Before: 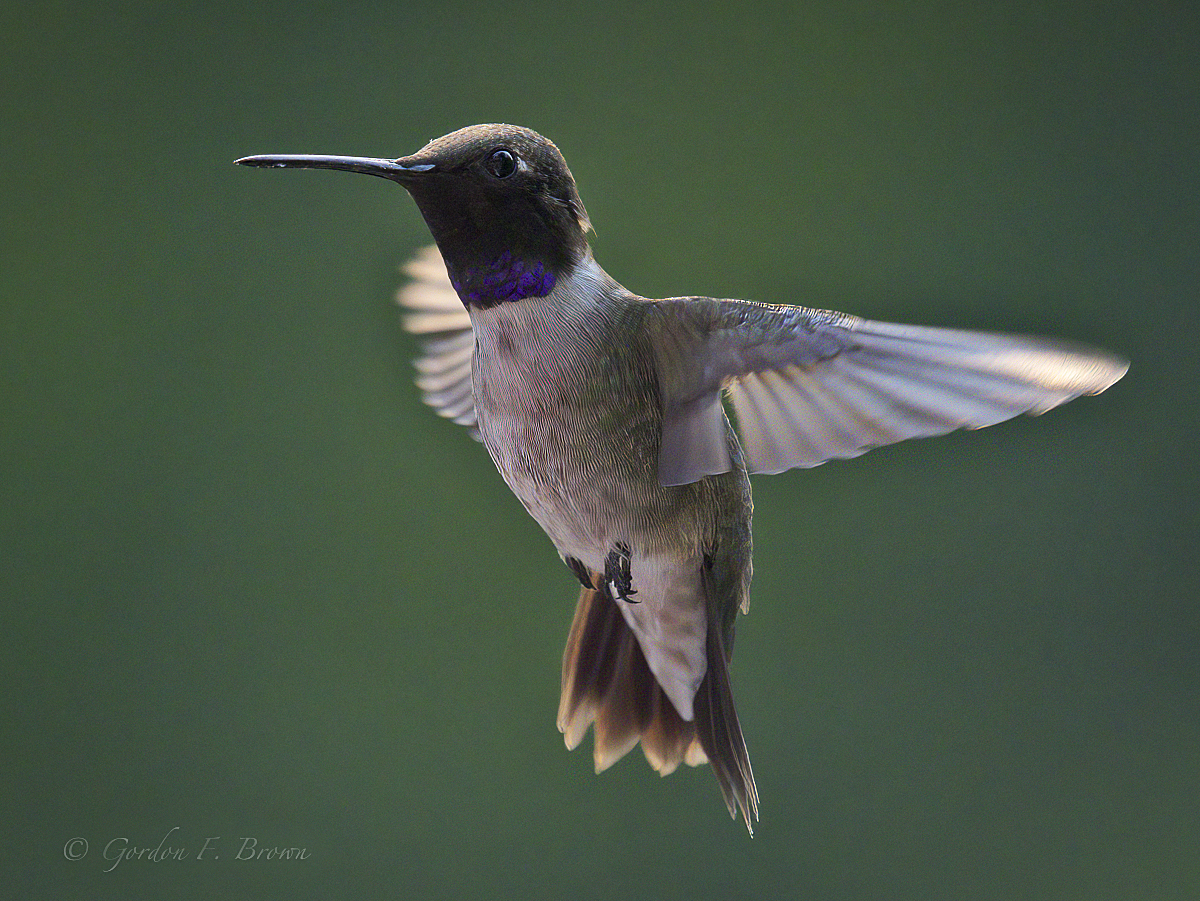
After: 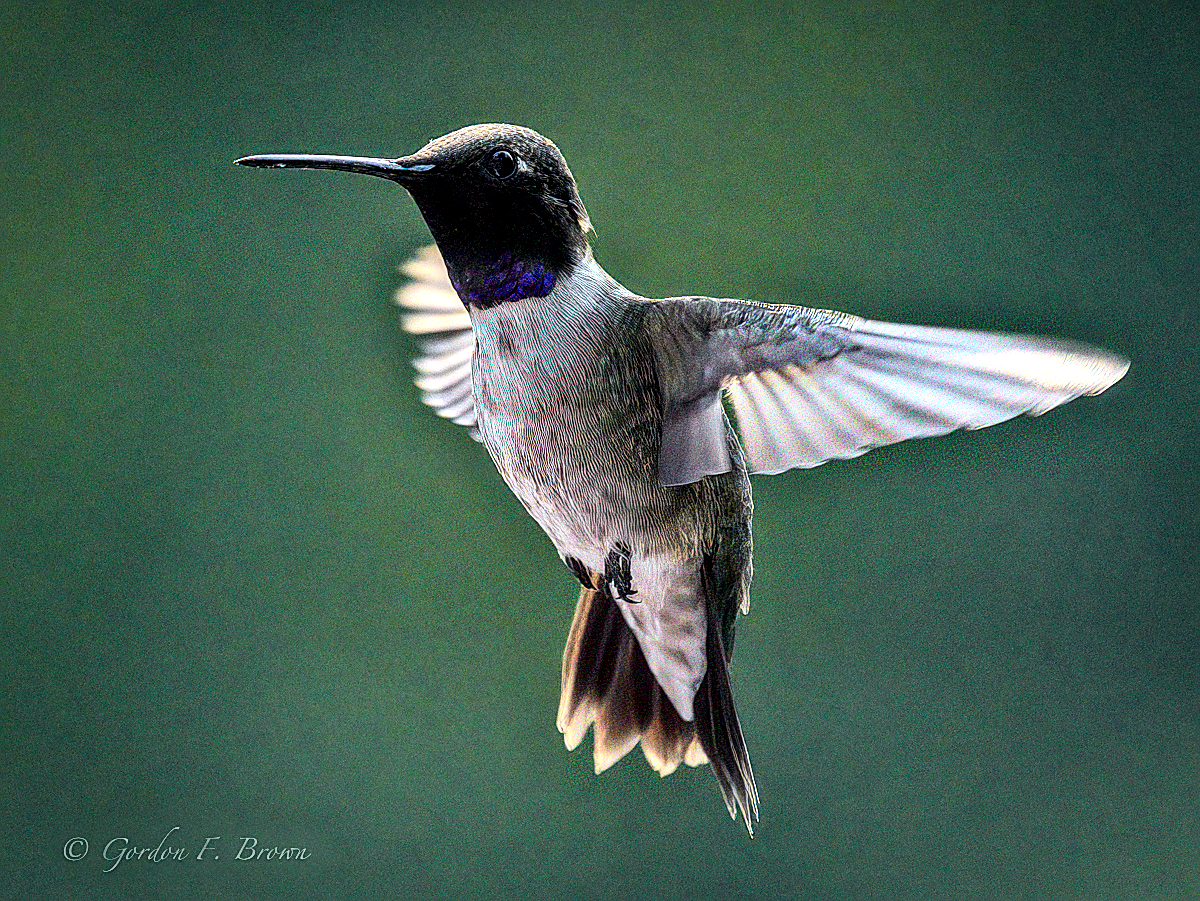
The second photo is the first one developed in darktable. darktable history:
local contrast: highlights 19%, detail 186%
sharpen: on, module defaults
tone curve: curves: ch0 [(0, 0.023) (0.087, 0.065) (0.184, 0.168) (0.45, 0.54) (0.57, 0.683) (0.722, 0.825) (0.877, 0.948) (1, 1)]; ch1 [(0, 0) (0.388, 0.369) (0.44, 0.44) (0.489, 0.481) (0.534, 0.528) (0.657, 0.655) (1, 1)]; ch2 [(0, 0) (0.353, 0.317) (0.408, 0.427) (0.472, 0.46) (0.5, 0.488) (0.537, 0.518) (0.576, 0.592) (0.625, 0.631) (1, 1)], color space Lab, independent channels, preserve colors none
